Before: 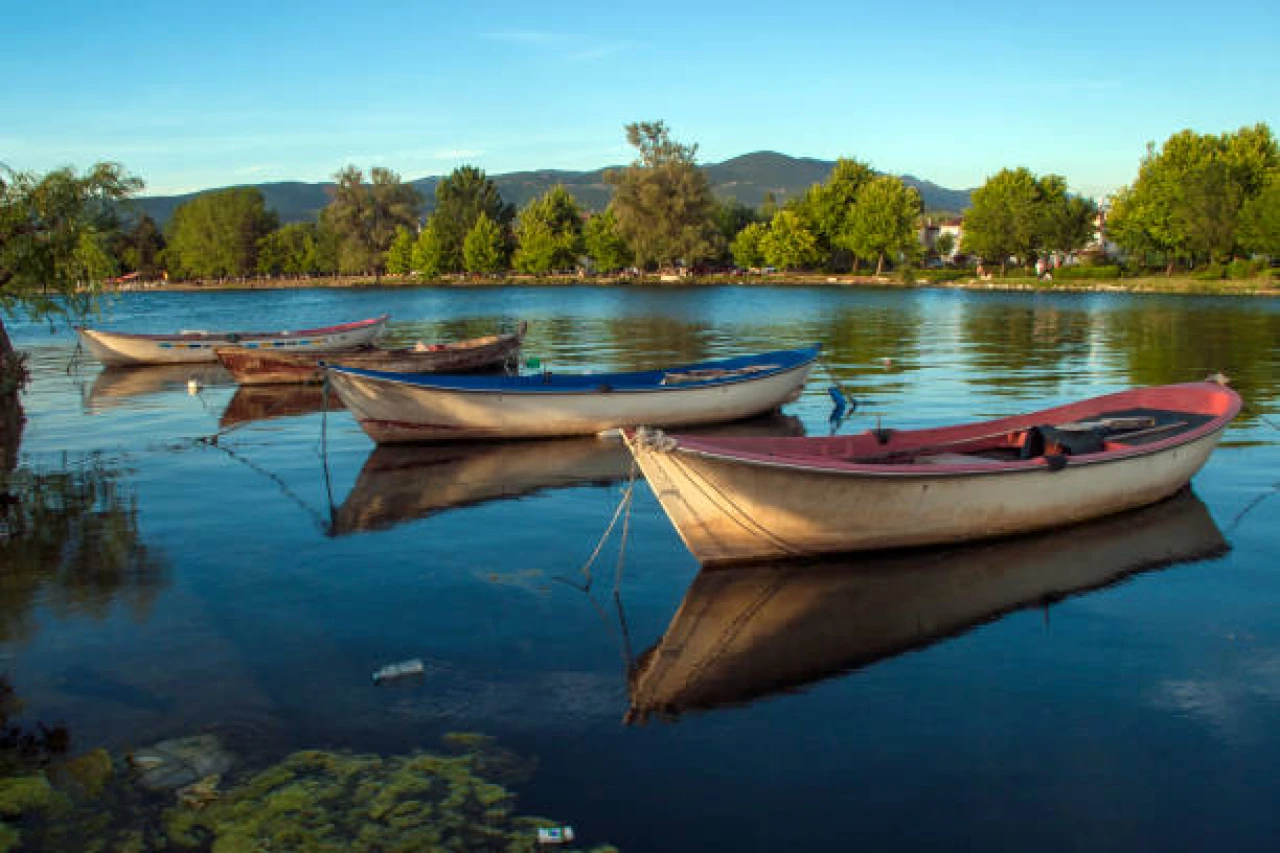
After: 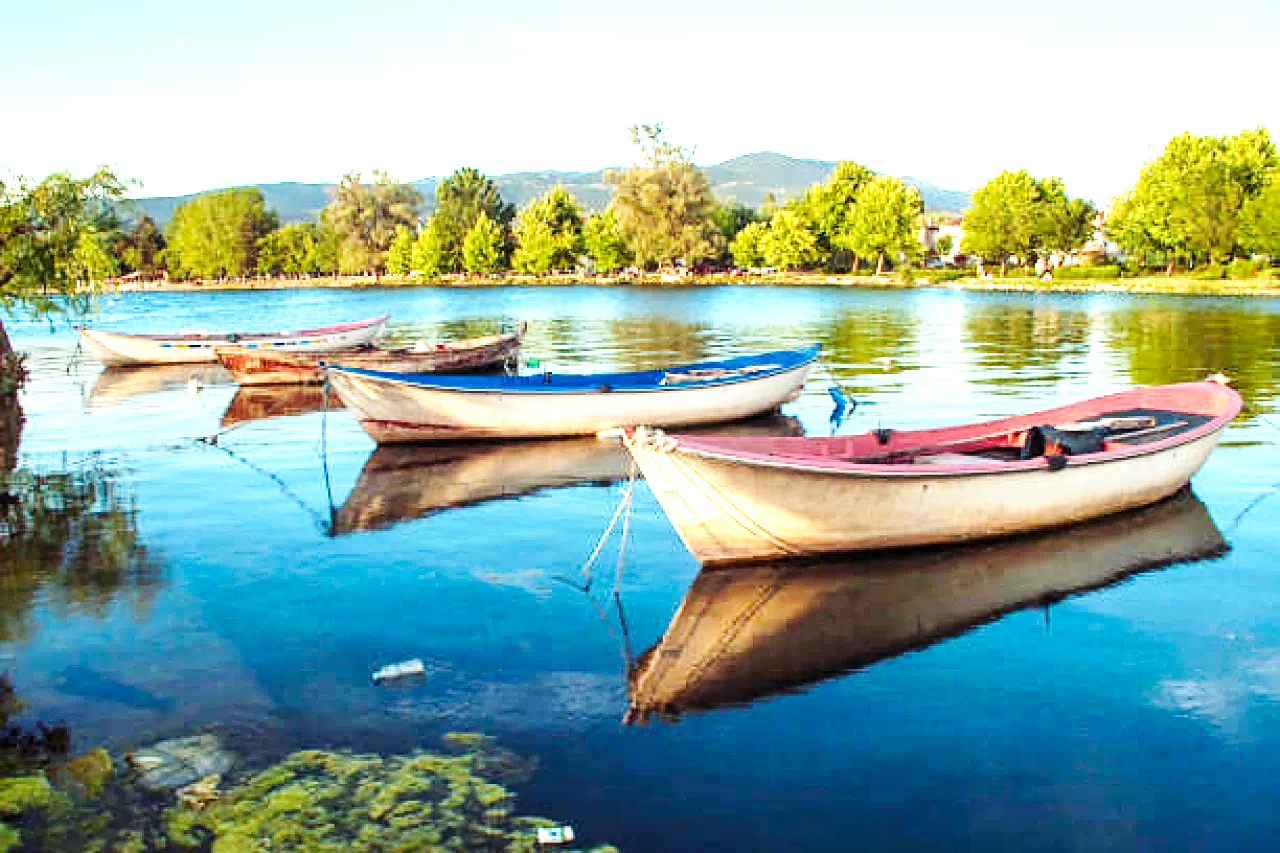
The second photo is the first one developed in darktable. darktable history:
sharpen: on, module defaults
exposure: black level correction 0, exposure 1.75 EV, compensate exposure bias true, compensate highlight preservation false
base curve: curves: ch0 [(0, 0) (0.032, 0.025) (0.121, 0.166) (0.206, 0.329) (0.605, 0.79) (1, 1)], preserve colors none
